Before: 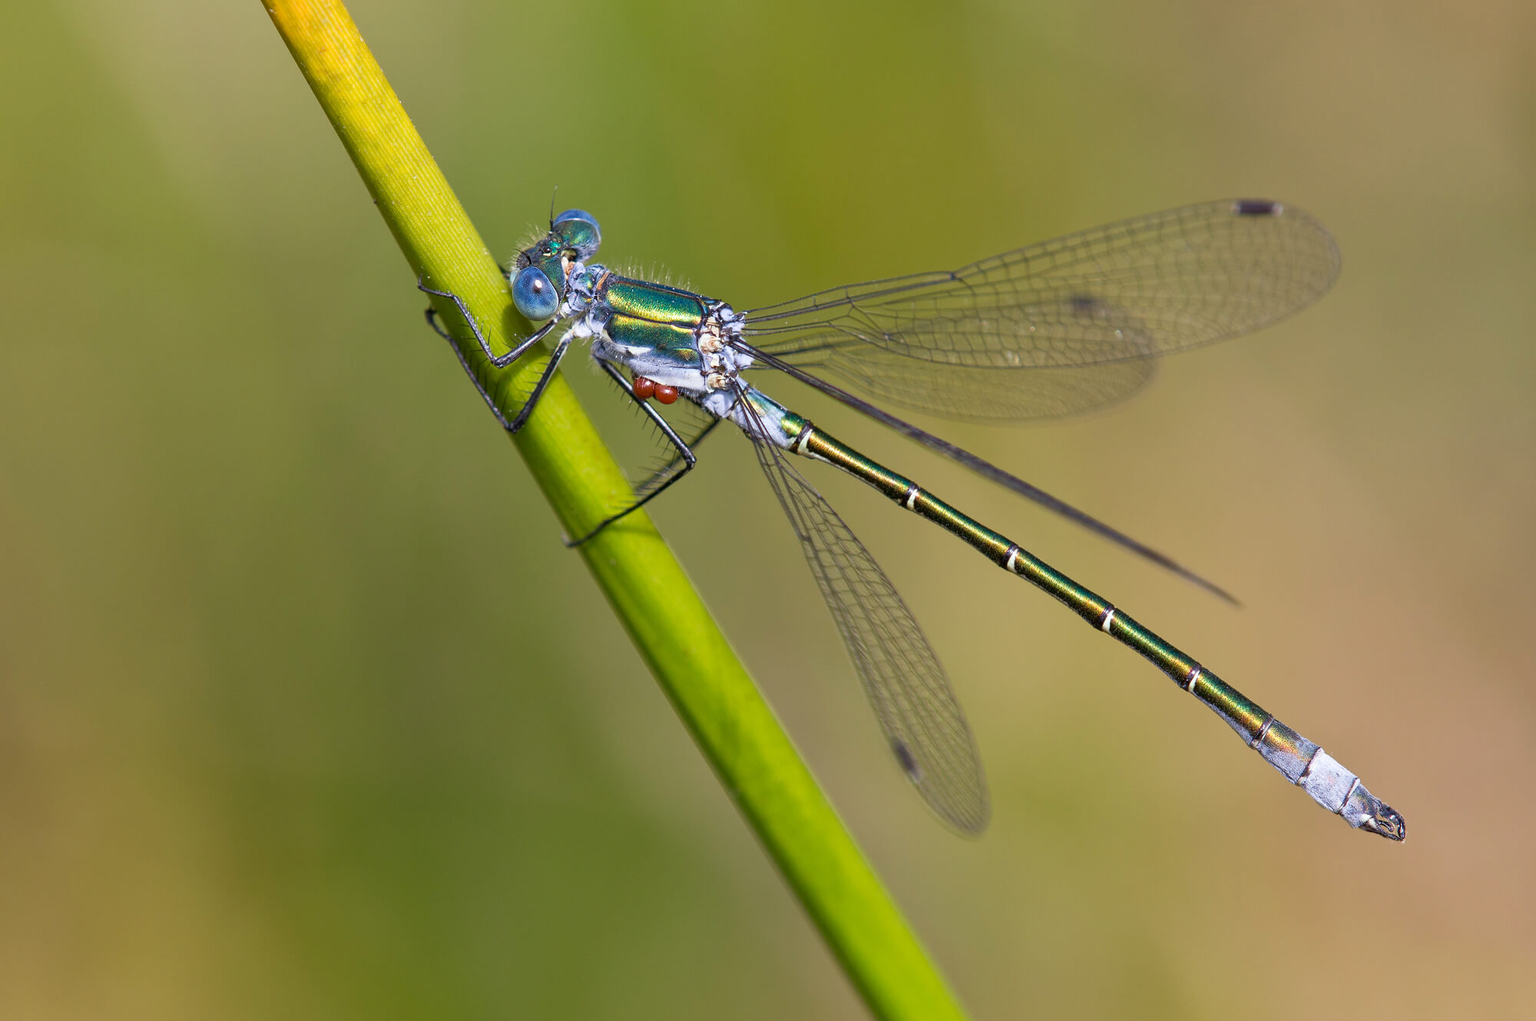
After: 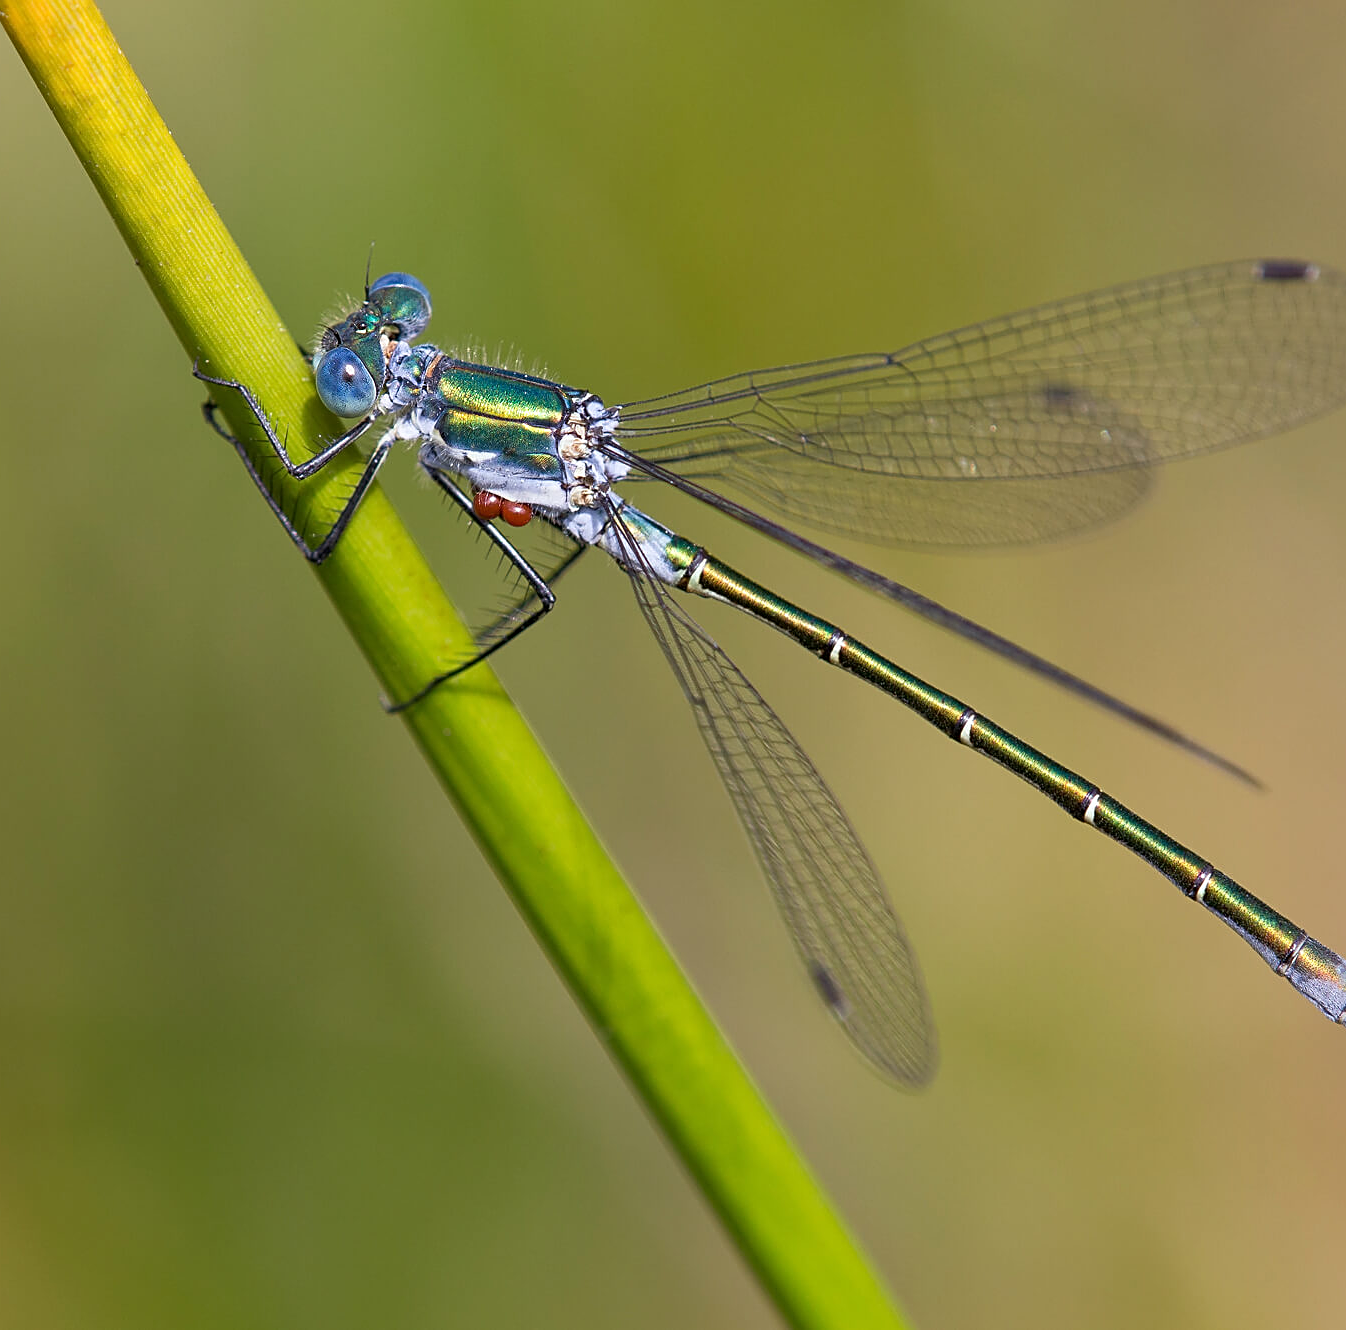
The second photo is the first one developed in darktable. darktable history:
crop and rotate: left 17.571%, right 15.098%
sharpen: on, module defaults
